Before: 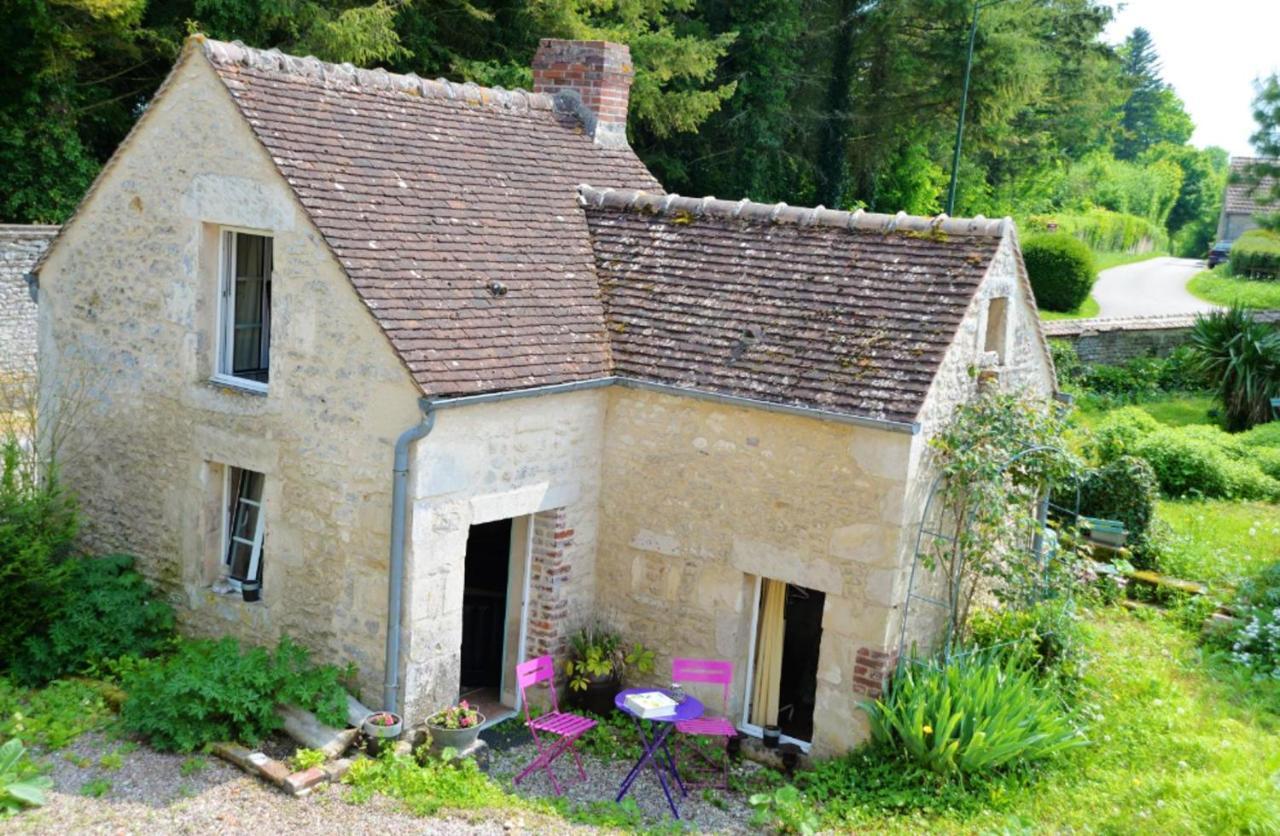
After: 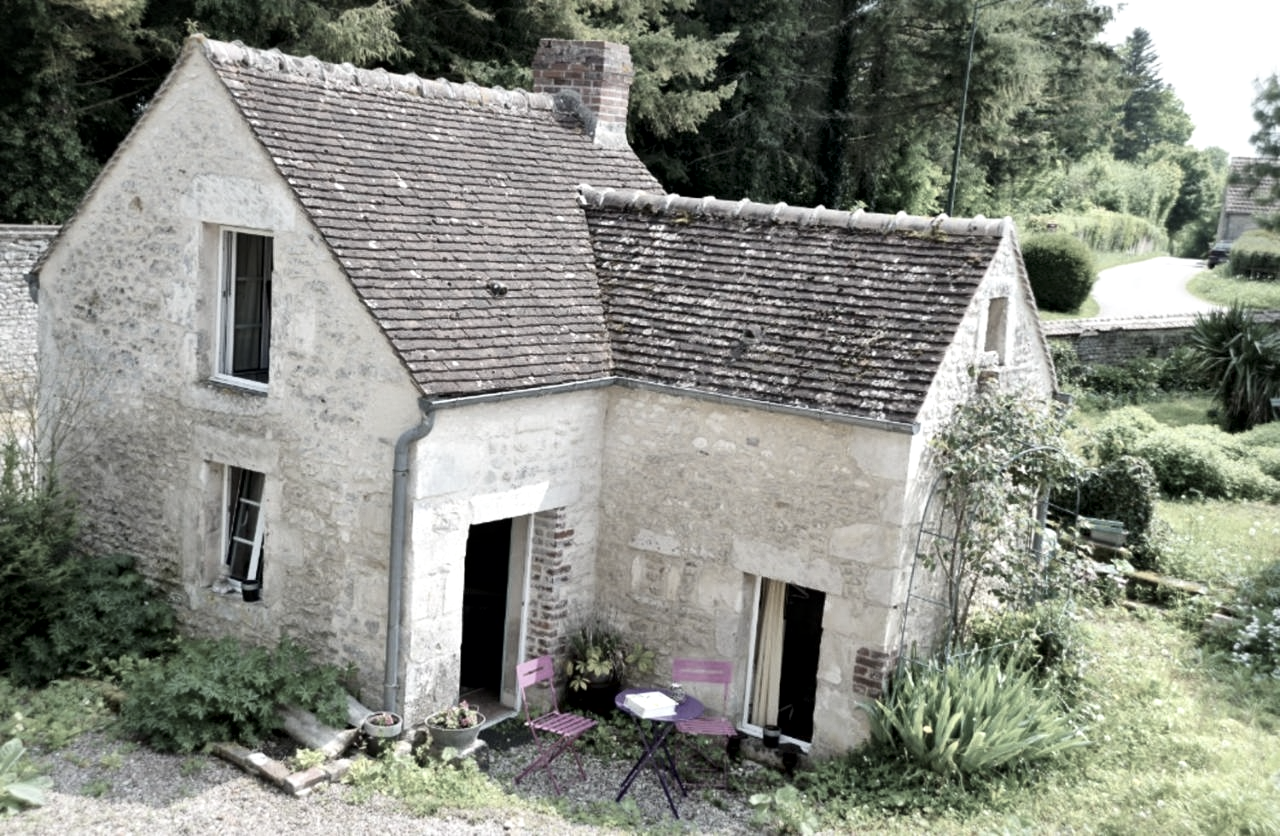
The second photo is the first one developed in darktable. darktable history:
color zones: curves: ch1 [(0, 0.153) (0.143, 0.15) (0.286, 0.151) (0.429, 0.152) (0.571, 0.152) (0.714, 0.151) (0.857, 0.151) (1, 0.153)]
tone curve: curves: ch0 [(0, 0) (0.003, 0.01) (0.011, 0.015) (0.025, 0.023) (0.044, 0.037) (0.069, 0.055) (0.1, 0.08) (0.136, 0.114) (0.177, 0.155) (0.224, 0.201) (0.277, 0.254) (0.335, 0.319) (0.399, 0.387) (0.468, 0.459) (0.543, 0.544) (0.623, 0.634) (0.709, 0.731) (0.801, 0.827) (0.898, 0.921) (1, 1)], color space Lab, independent channels, preserve colors none
local contrast: mode bilateral grid, contrast 25, coarseness 60, detail 151%, midtone range 0.2
